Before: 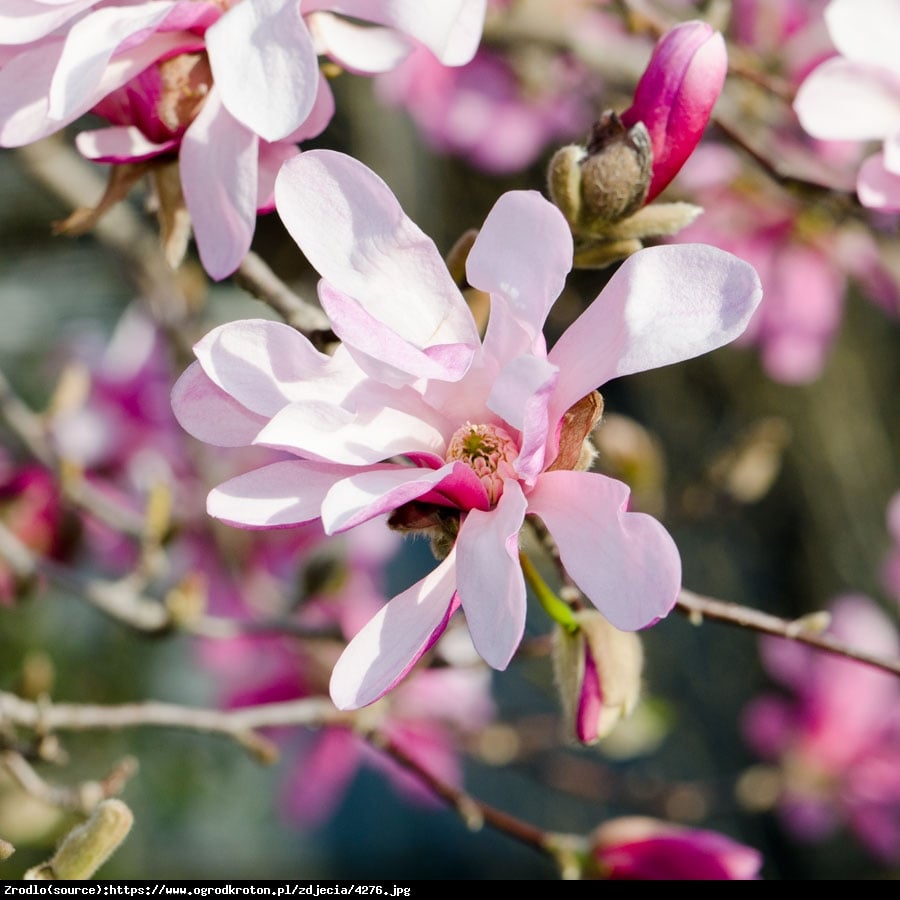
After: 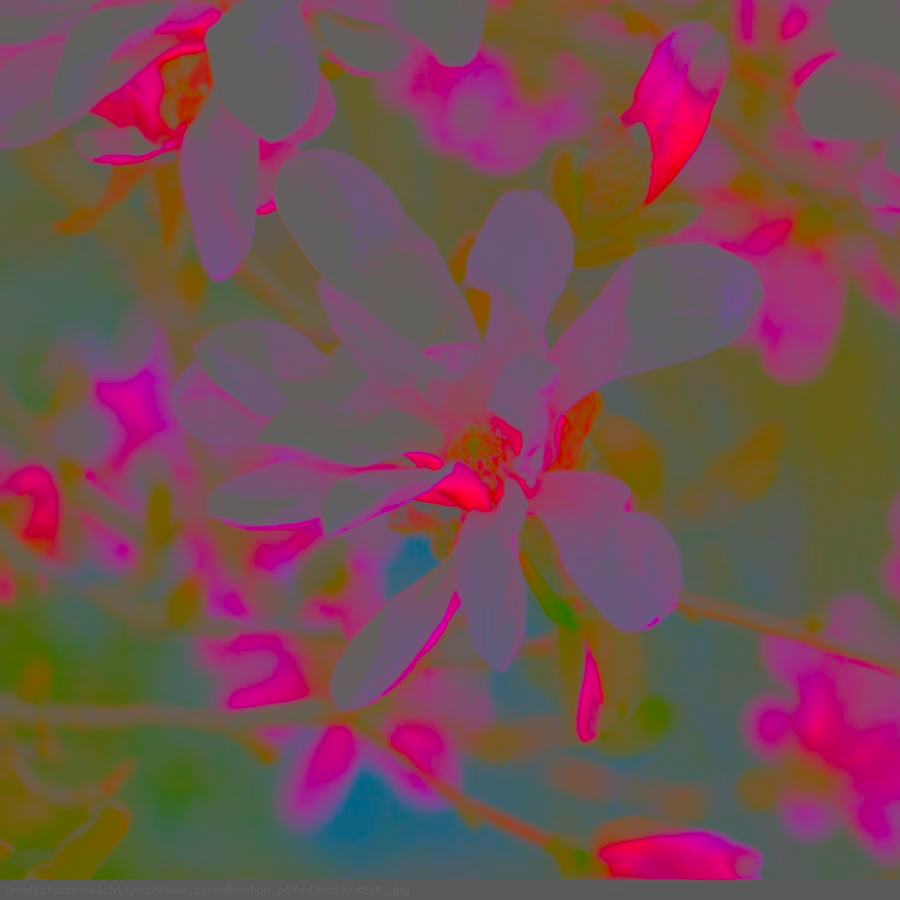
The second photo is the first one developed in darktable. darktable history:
contrast brightness saturation: contrast -0.972, brightness -0.171, saturation 0.745
